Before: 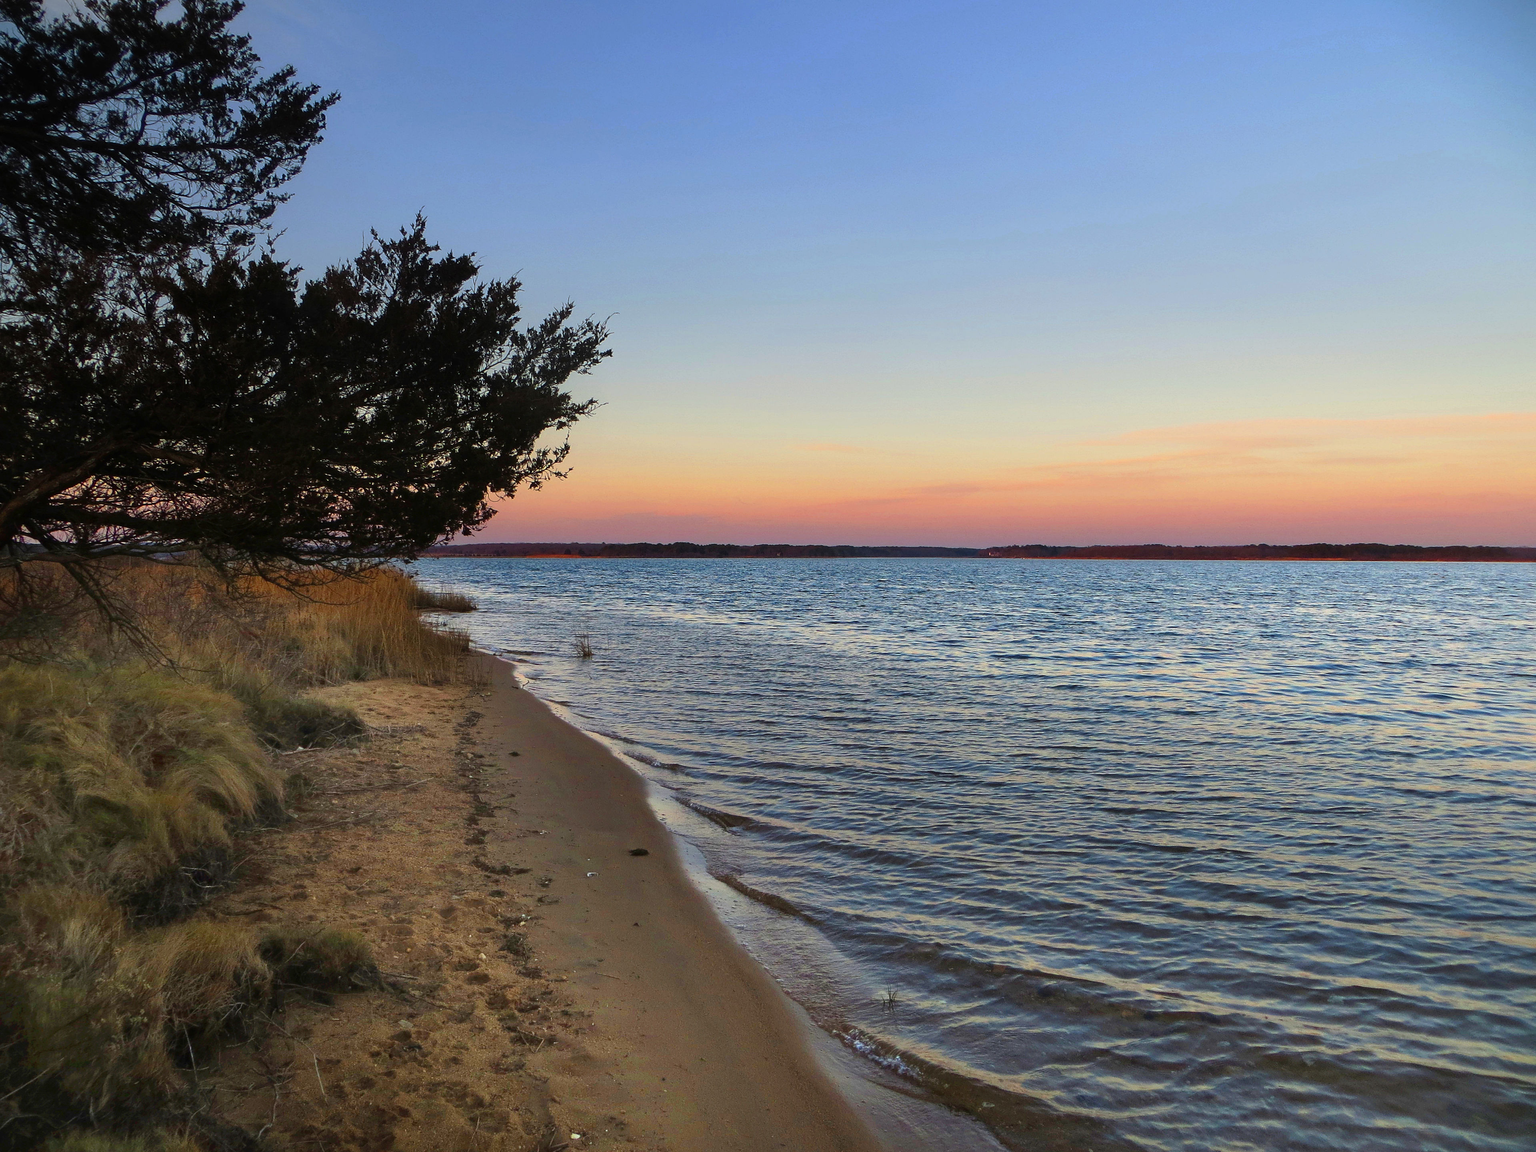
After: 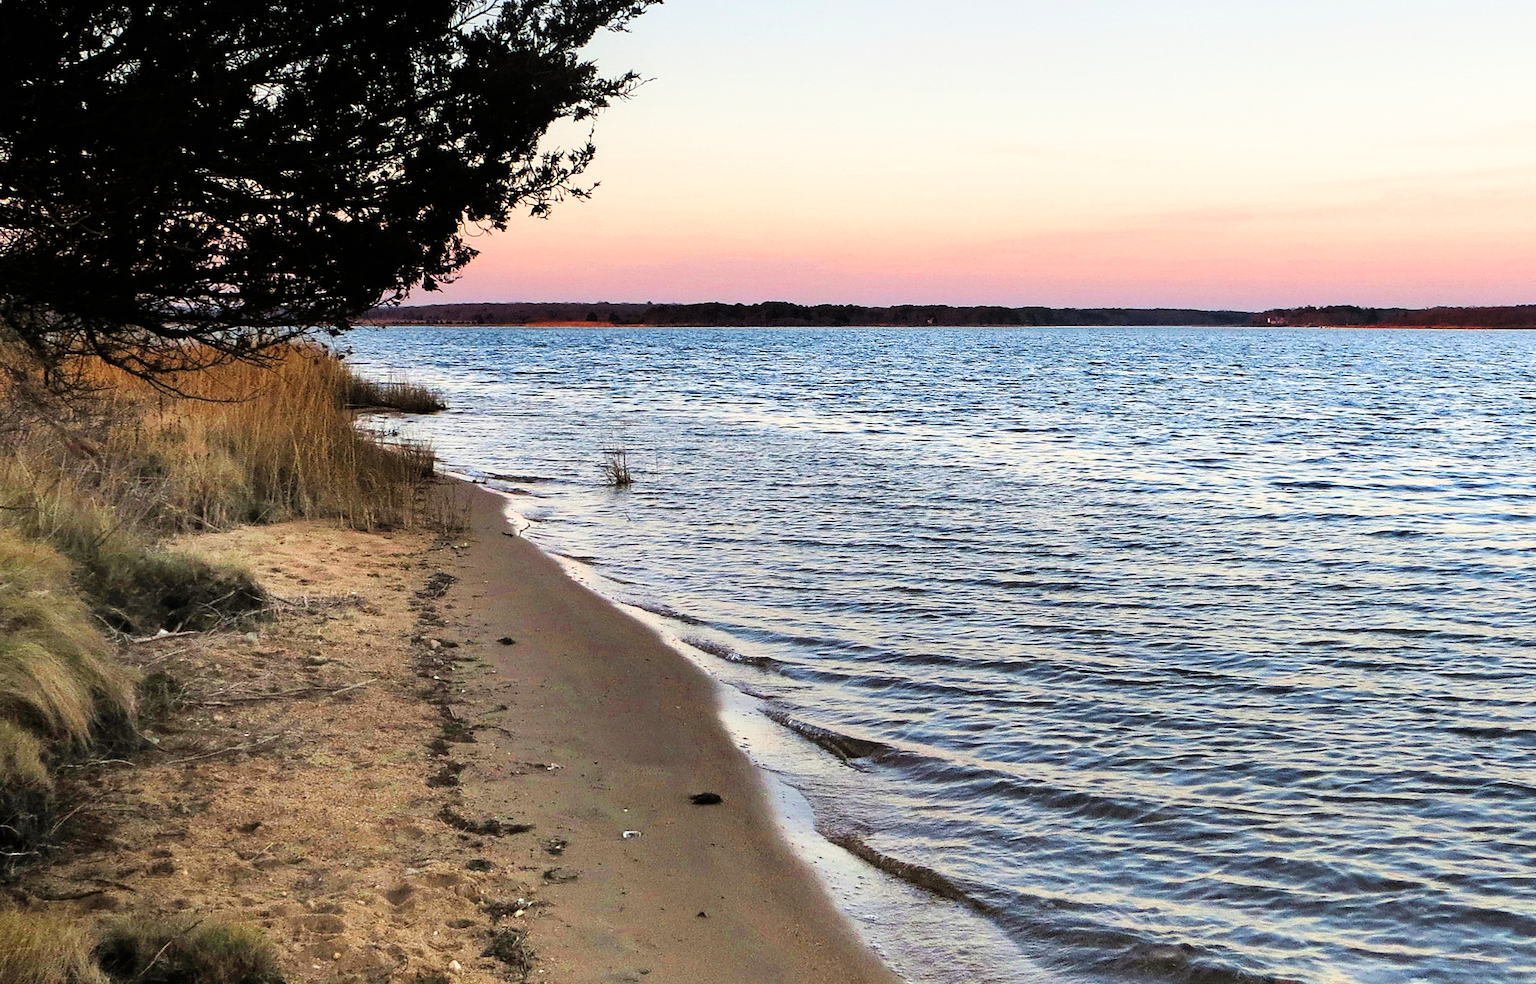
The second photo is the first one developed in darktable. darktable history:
exposure: black level correction 0, exposure 1 EV, compensate exposure bias true, compensate highlight preservation false
crop: left 12.959%, top 30.791%, right 24.697%, bottom 15.892%
filmic rgb: black relative exposure -8.01 EV, white relative exposure 4.01 EV, hardness 4.1, contrast 1.377, add noise in highlights 0, preserve chrominance luminance Y, color science v3 (2019), use custom middle-gray values true, contrast in highlights soft
